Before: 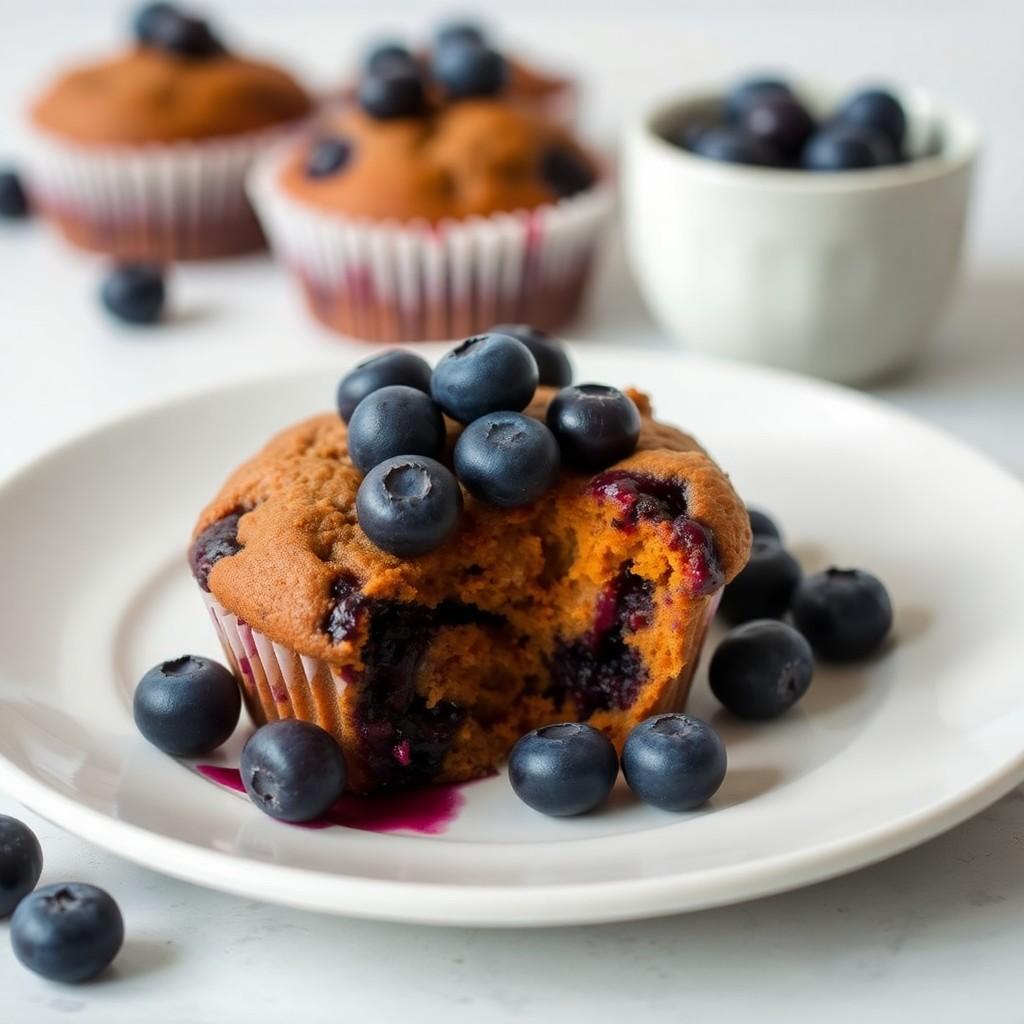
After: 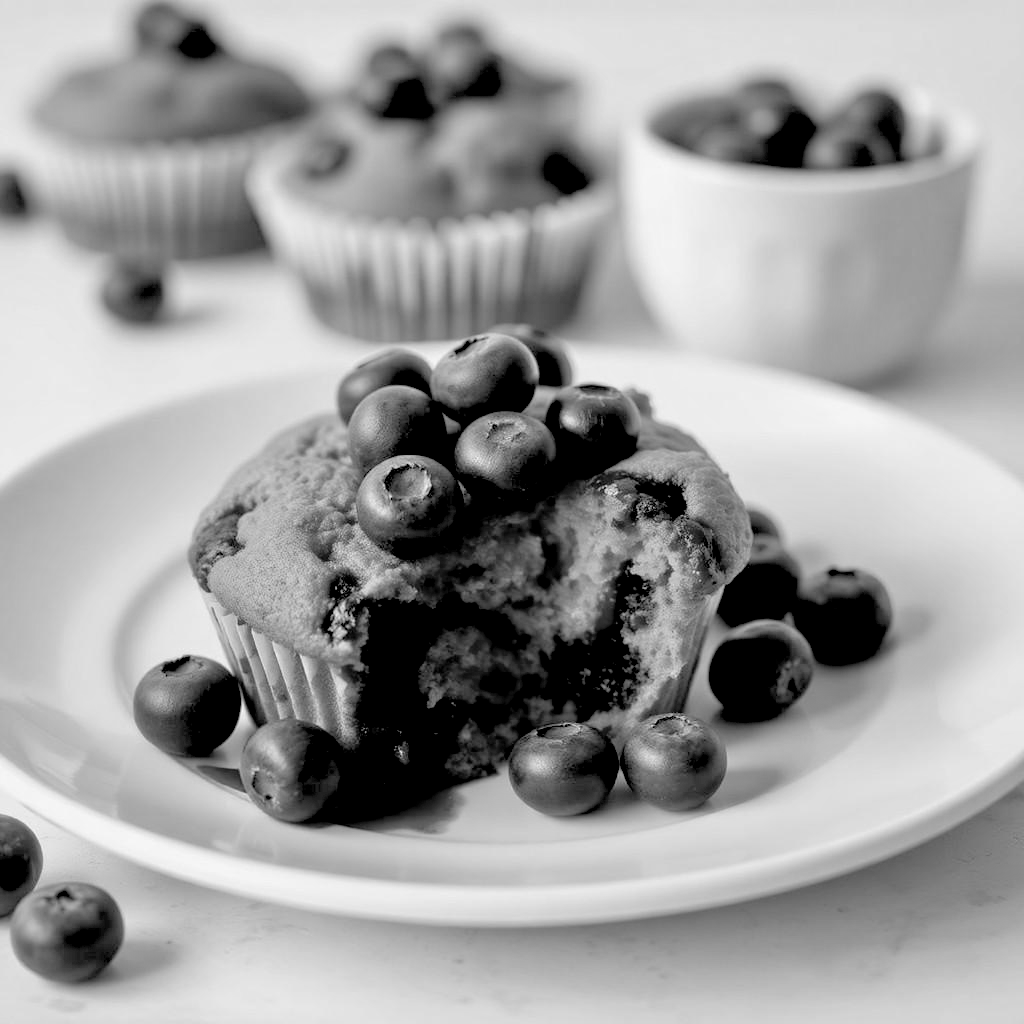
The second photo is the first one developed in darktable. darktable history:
color balance: lift [0.975, 0.993, 1, 1.015], gamma [1.1, 1, 1, 0.945], gain [1, 1.04, 1, 0.95]
exposure: black level correction 0.001, exposure -0.125 EV, compensate exposure bias true, compensate highlight preservation false
tone equalizer: -7 EV 0.15 EV, -6 EV 0.6 EV, -5 EV 1.15 EV, -4 EV 1.33 EV, -3 EV 1.15 EV, -2 EV 0.6 EV, -1 EV 0.15 EV, mask exposure compensation -0.5 EV
monochrome: on, module defaults
